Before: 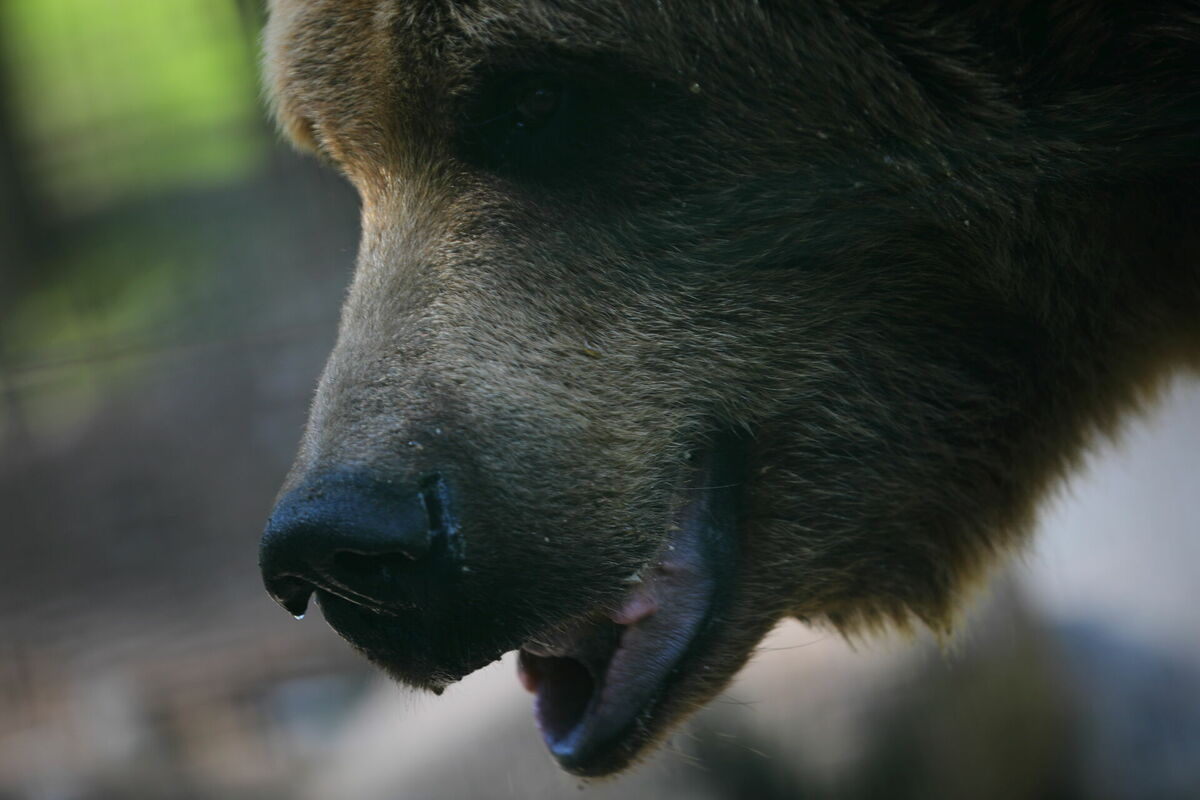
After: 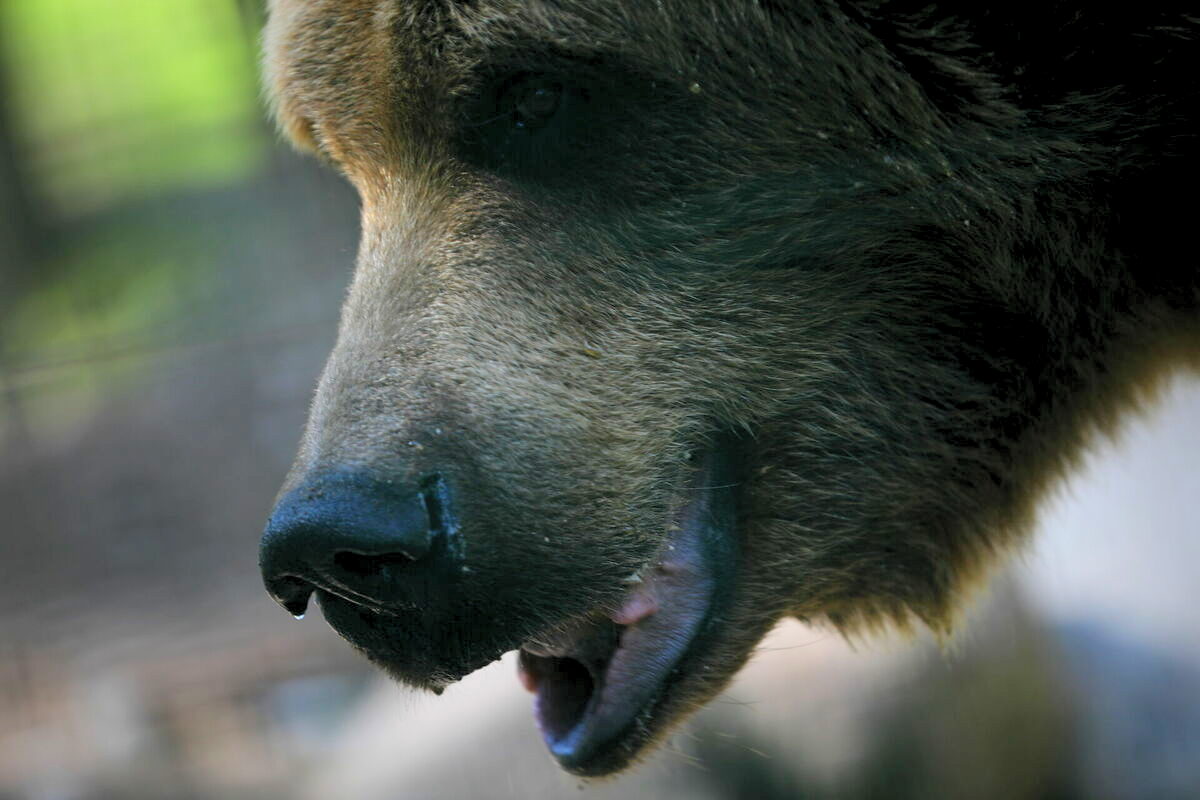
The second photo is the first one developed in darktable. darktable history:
levels: levels [0.044, 0.416, 0.908]
